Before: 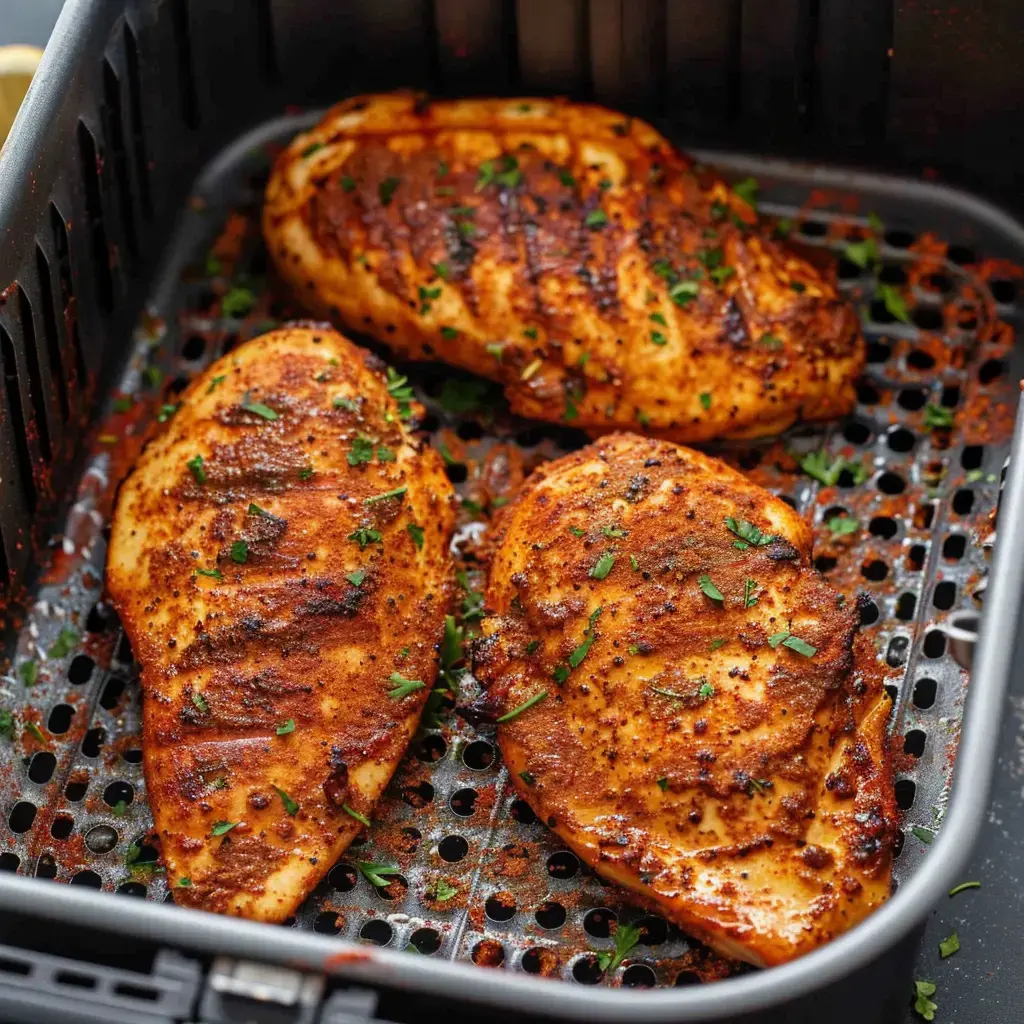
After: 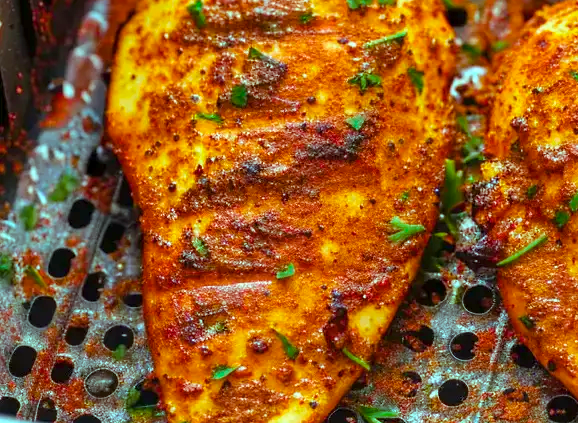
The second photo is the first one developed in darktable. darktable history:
crop: top 44.603%, right 43.474%, bottom 13.302%
shadows and highlights: radius 135.97, soften with gaussian
color balance rgb: highlights gain › chroma 5.371%, highlights gain › hue 193.63°, perceptual saturation grading › global saturation 29.894%, perceptual brilliance grading › global brilliance 17.21%, contrast -10.528%
